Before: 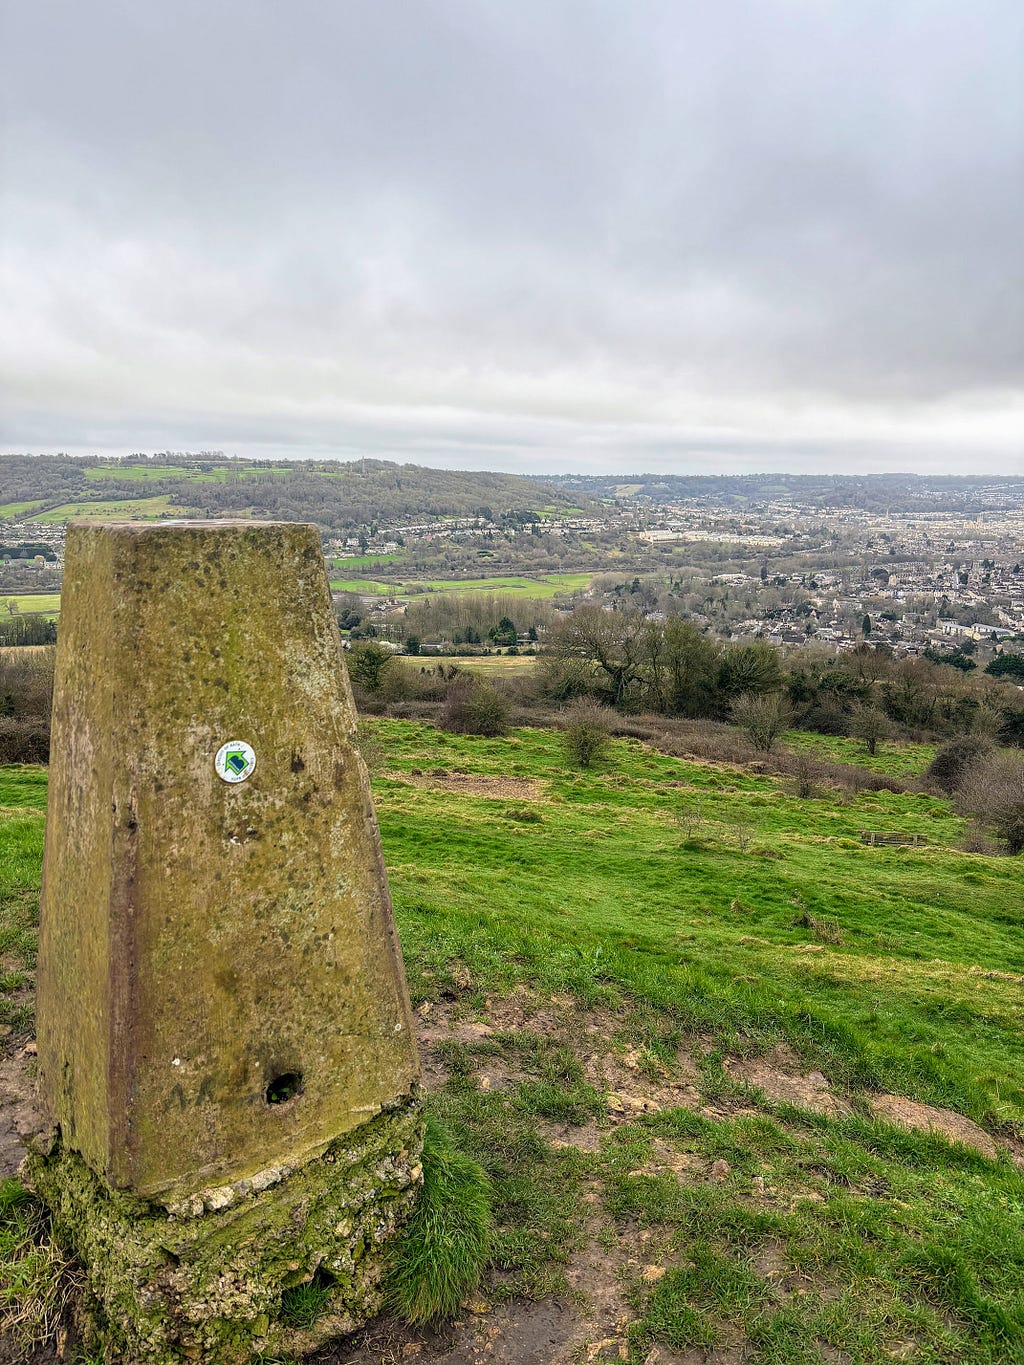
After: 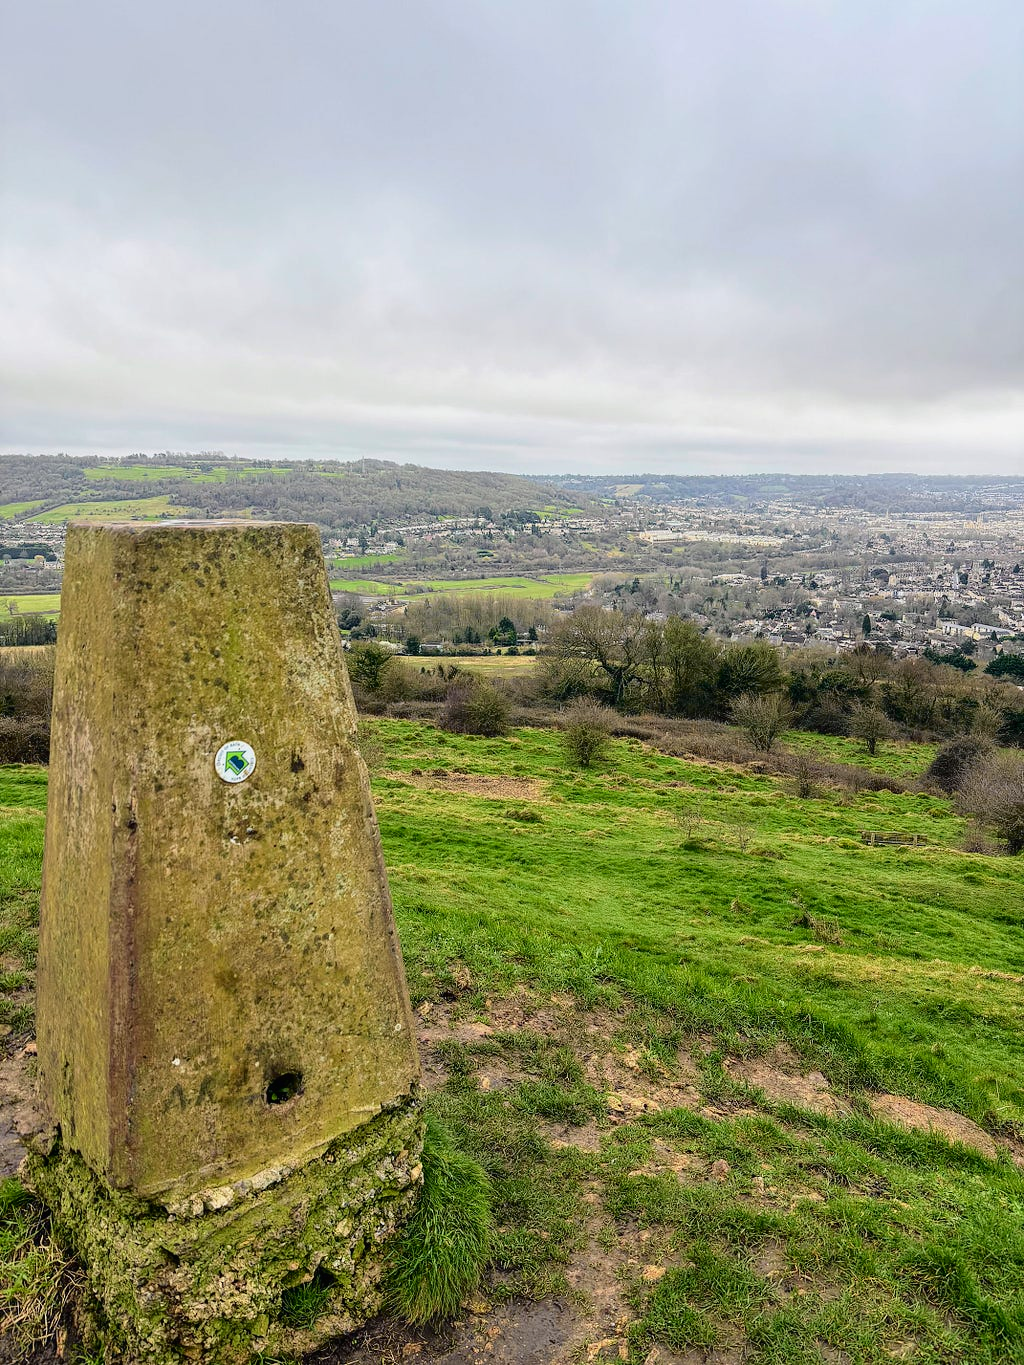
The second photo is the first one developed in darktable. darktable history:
tone curve: curves: ch0 [(0, 0.008) (0.046, 0.032) (0.151, 0.108) (0.367, 0.379) (0.496, 0.526) (0.771, 0.786) (0.857, 0.85) (1, 0.965)]; ch1 [(0, 0) (0.248, 0.252) (0.388, 0.383) (0.482, 0.478) (0.499, 0.499) (0.518, 0.518) (0.544, 0.552) (0.585, 0.617) (0.683, 0.735) (0.823, 0.894) (1, 1)]; ch2 [(0, 0) (0.302, 0.284) (0.427, 0.417) (0.473, 0.47) (0.503, 0.503) (0.523, 0.518) (0.55, 0.563) (0.624, 0.643) (0.753, 0.764) (1, 1)], color space Lab, independent channels, preserve colors none
